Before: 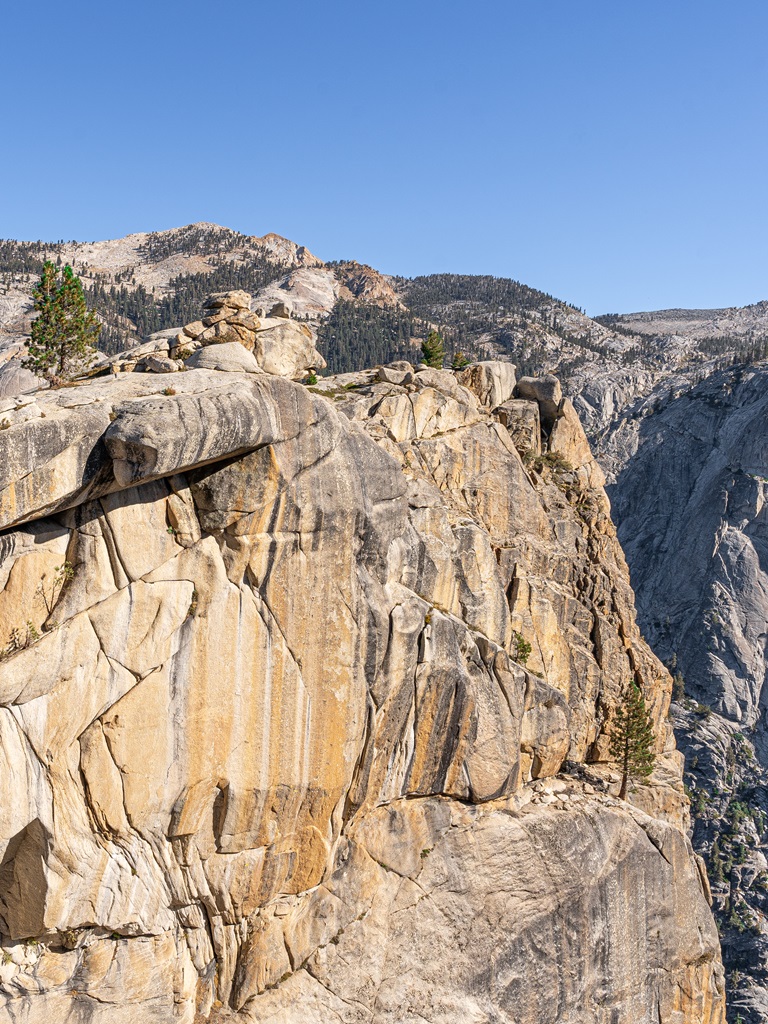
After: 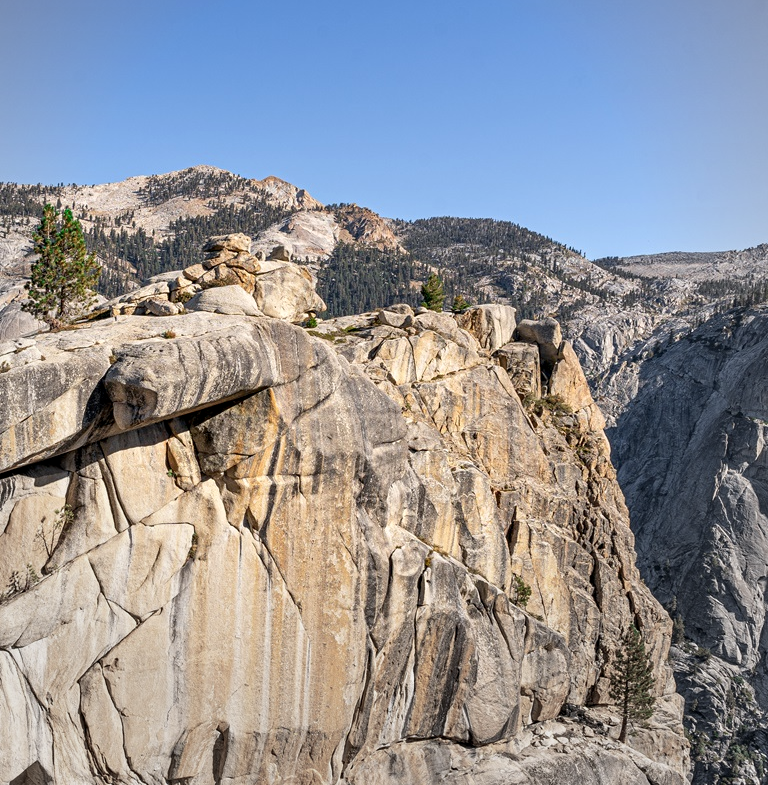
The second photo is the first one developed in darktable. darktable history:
vignetting: fall-off start 71.77%, brightness -0.215, center (-0.054, -0.357)
contrast equalizer: octaves 7, y [[0.6 ×6], [0.55 ×6], [0 ×6], [0 ×6], [0 ×6]], mix 0.214
crop: top 5.617%, bottom 17.723%
